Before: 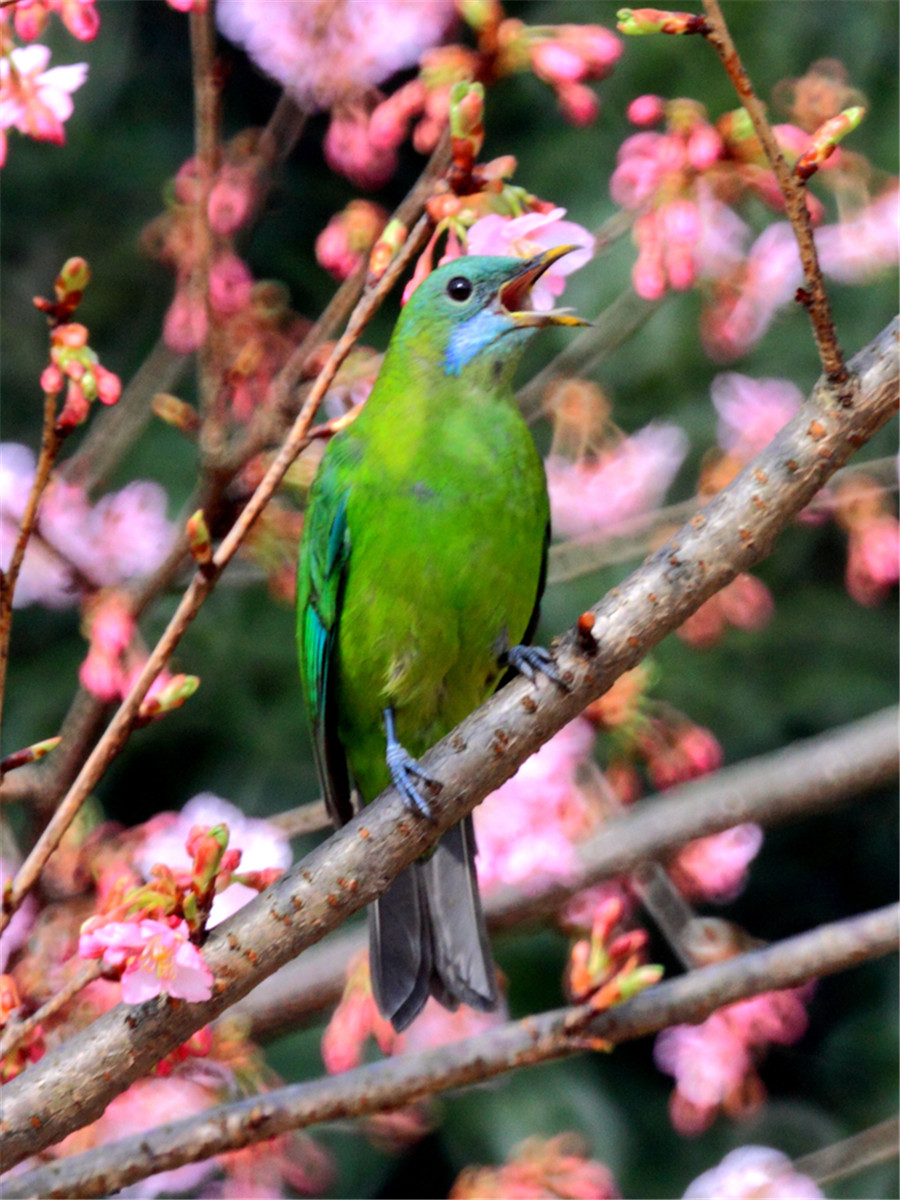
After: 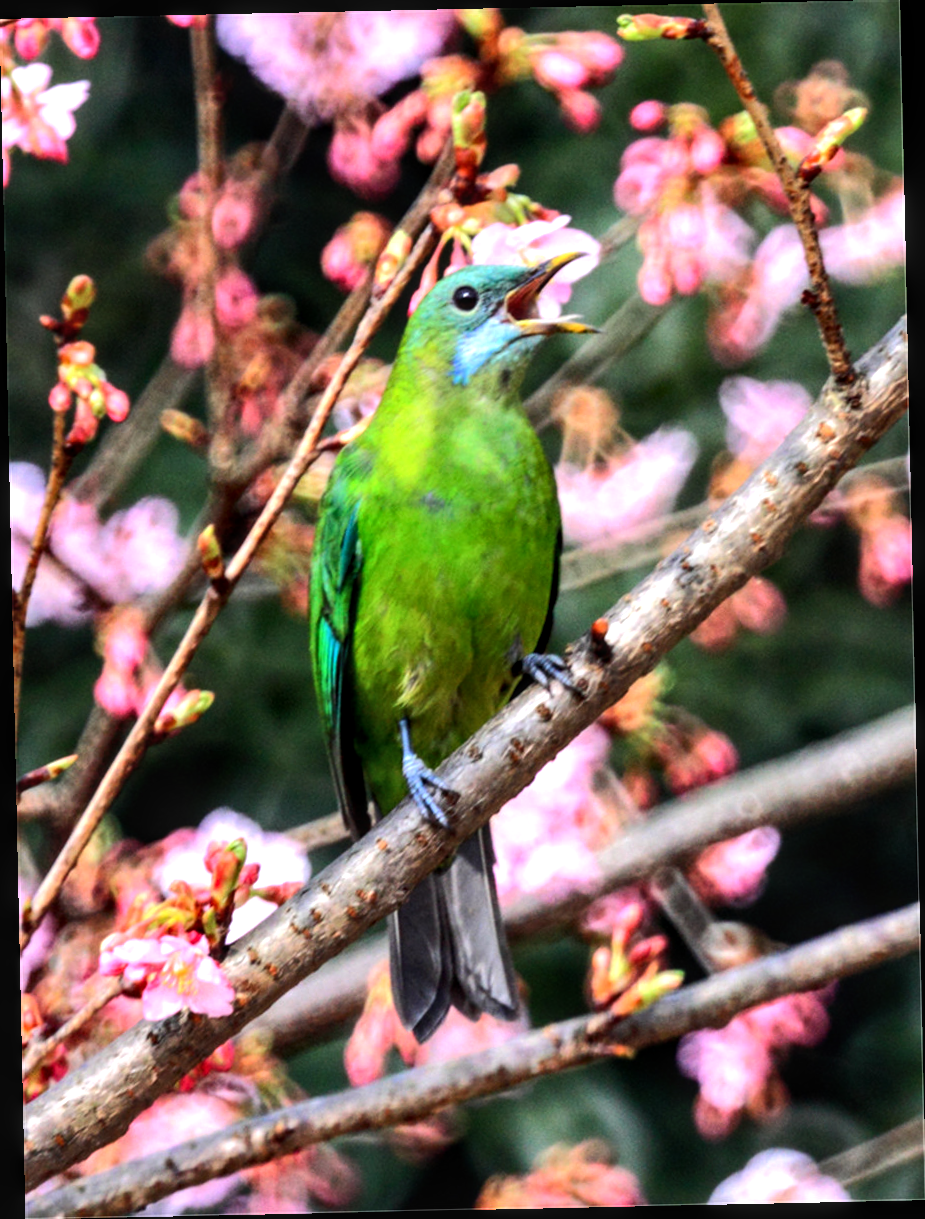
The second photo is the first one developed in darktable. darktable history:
tone equalizer: -8 EV -0.75 EV, -7 EV -0.7 EV, -6 EV -0.6 EV, -5 EV -0.4 EV, -3 EV 0.4 EV, -2 EV 0.6 EV, -1 EV 0.7 EV, +0 EV 0.75 EV, edges refinement/feathering 500, mask exposure compensation -1.57 EV, preserve details no
rotate and perspective: rotation -1.24°, automatic cropping off
local contrast: on, module defaults
